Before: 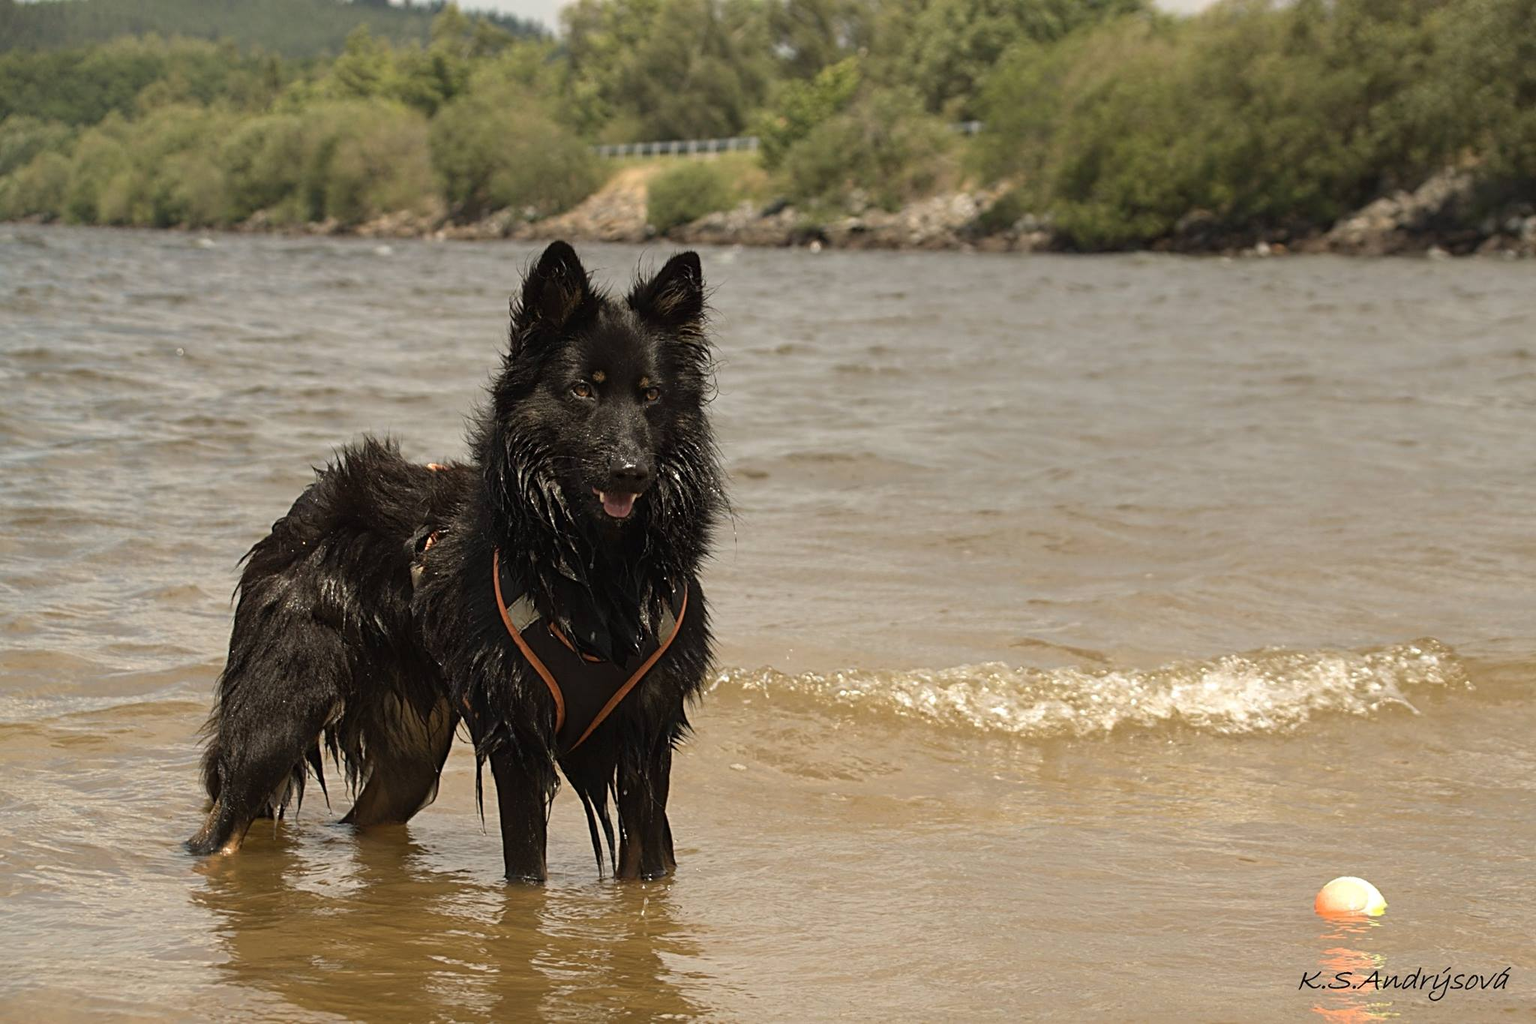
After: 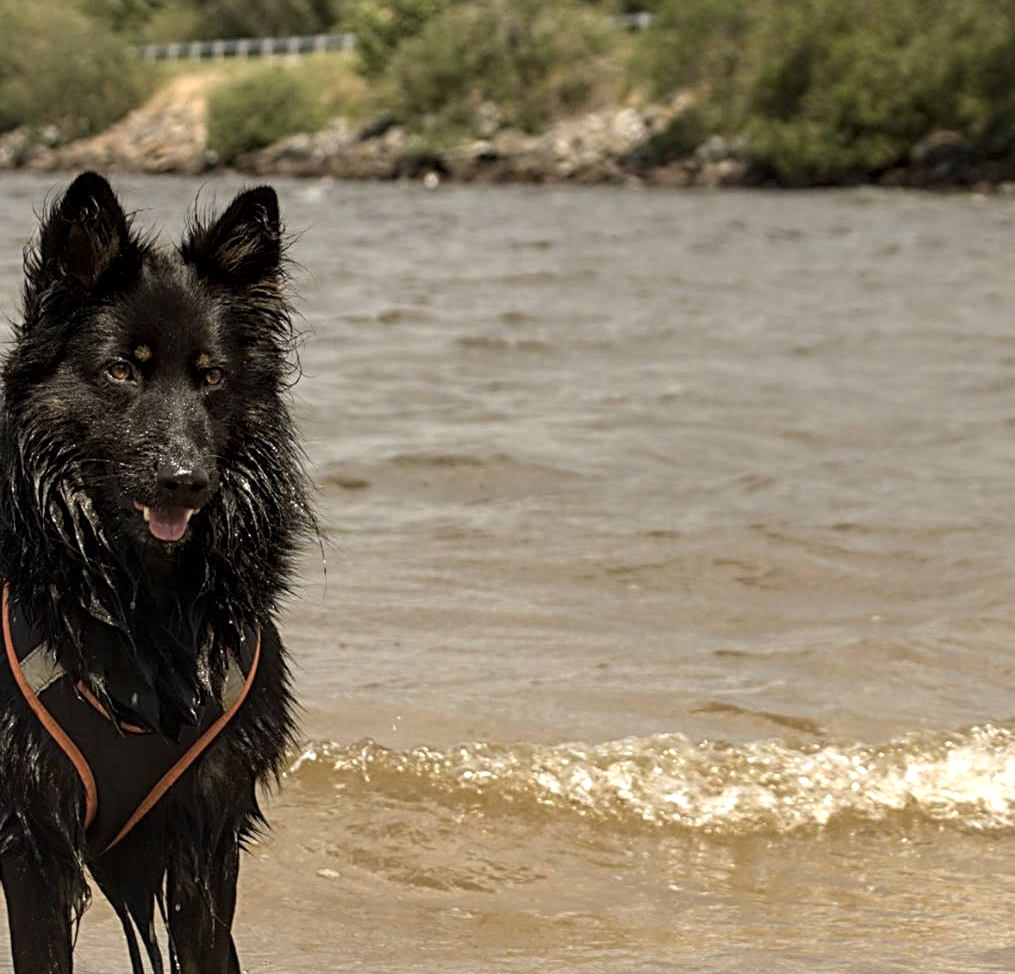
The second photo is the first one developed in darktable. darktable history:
crop: left 32.075%, top 10.976%, right 18.355%, bottom 17.596%
local contrast: detail 142%
